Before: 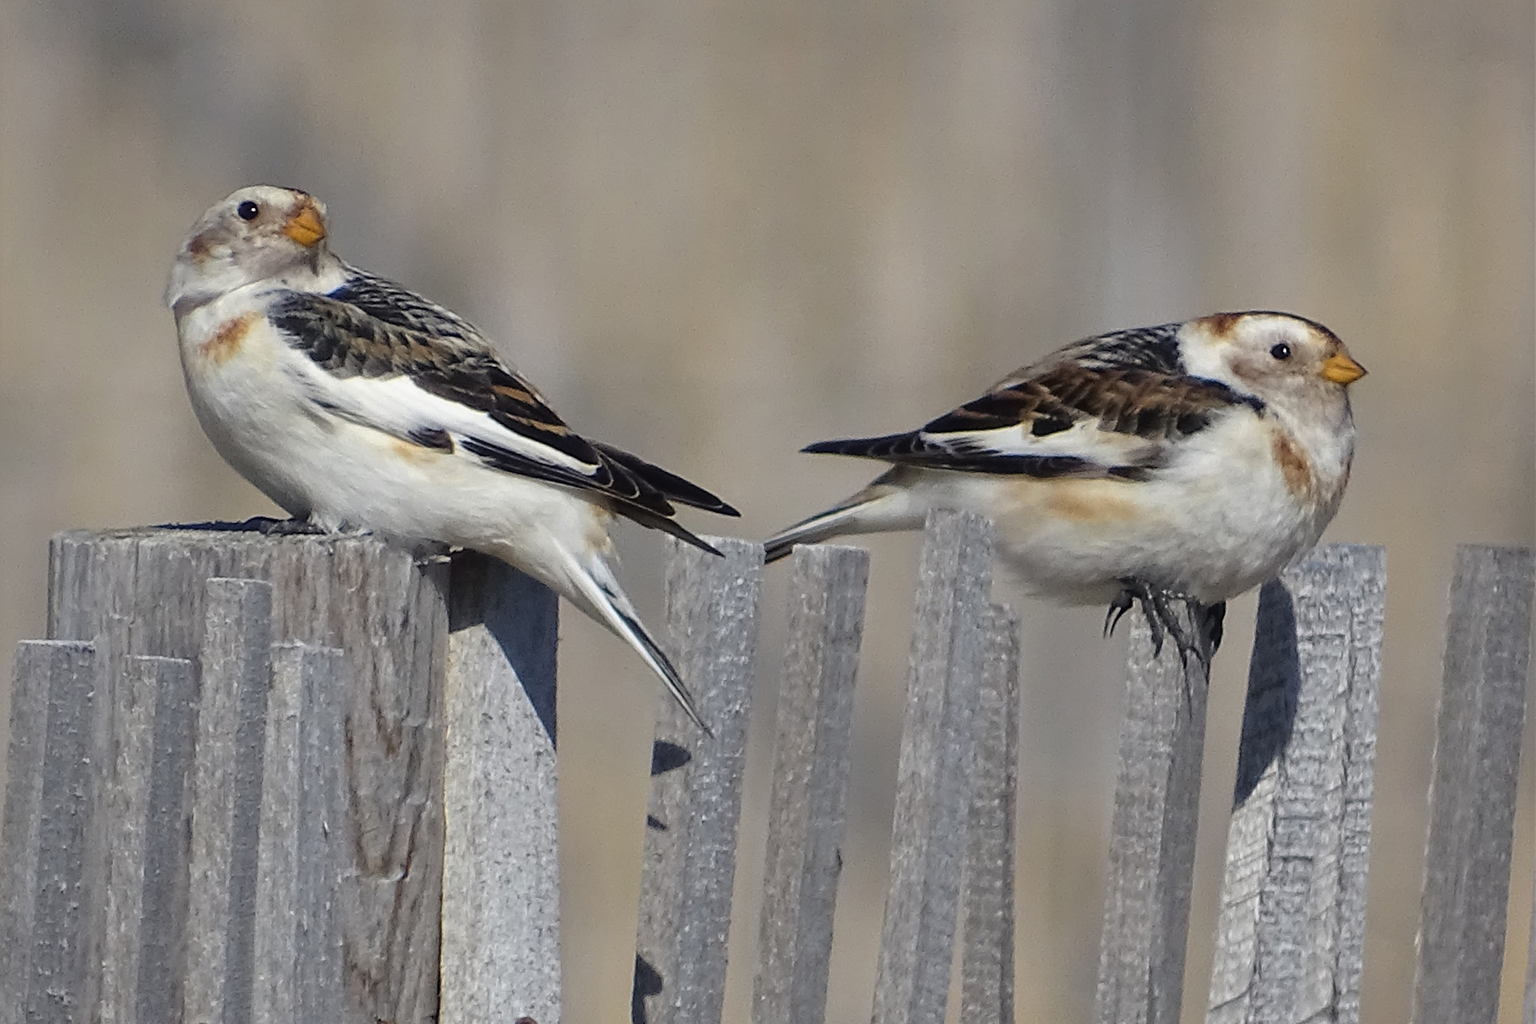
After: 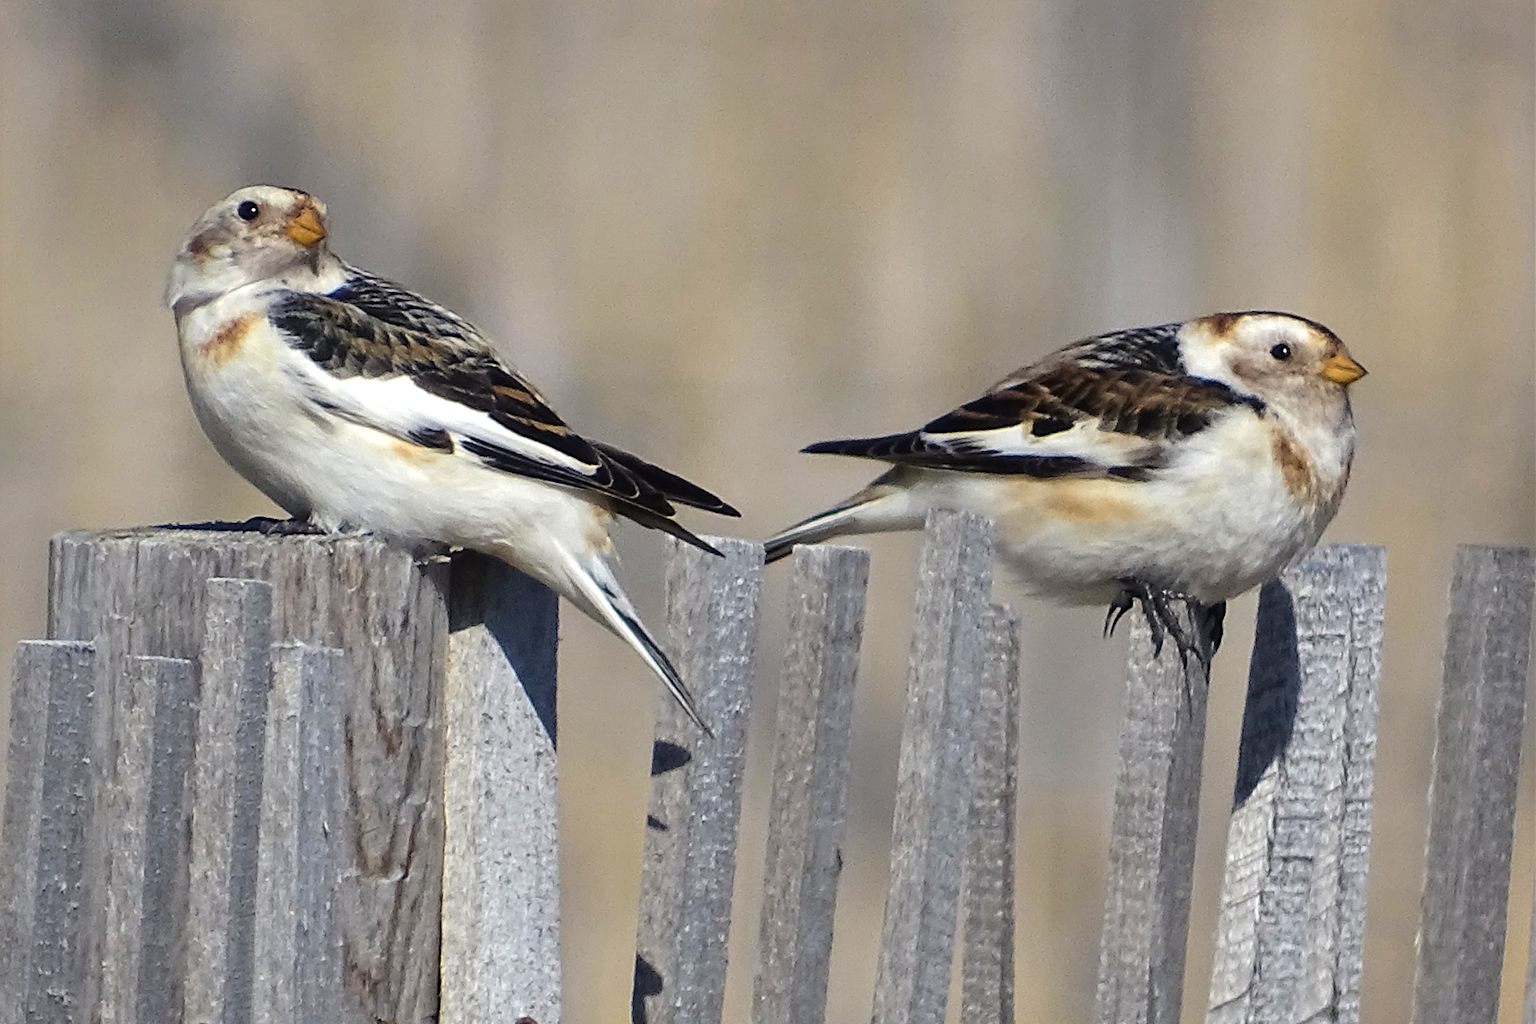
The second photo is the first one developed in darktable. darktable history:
tone equalizer: -8 EV -0.417 EV, -7 EV -0.389 EV, -6 EV -0.333 EV, -5 EV -0.222 EV, -3 EV 0.222 EV, -2 EV 0.333 EV, -1 EV 0.389 EV, +0 EV 0.417 EV, edges refinement/feathering 500, mask exposure compensation -1.57 EV, preserve details no
velvia: on, module defaults
color zones: curves: ch1 [(0.077, 0.436) (0.25, 0.5) (0.75, 0.5)]
